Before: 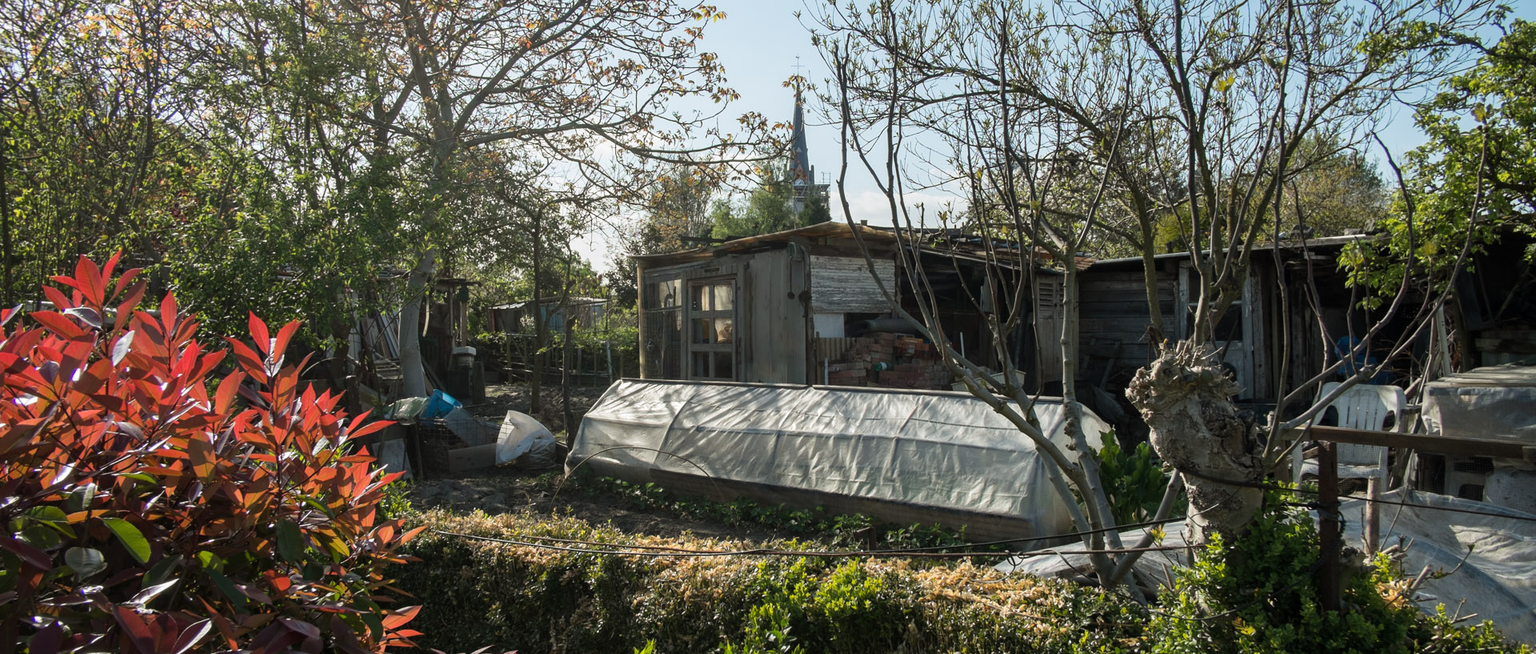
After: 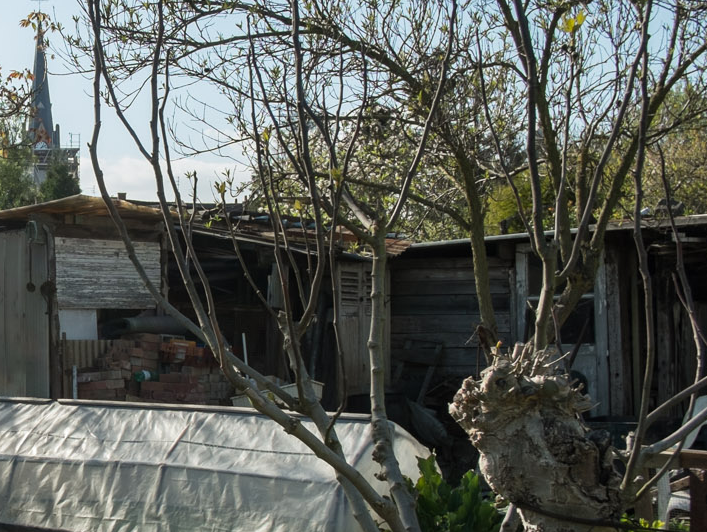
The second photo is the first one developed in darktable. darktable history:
tone equalizer: edges refinement/feathering 500, mask exposure compensation -1.57 EV, preserve details no
crop and rotate: left 49.91%, top 10.103%, right 13.267%, bottom 24.725%
